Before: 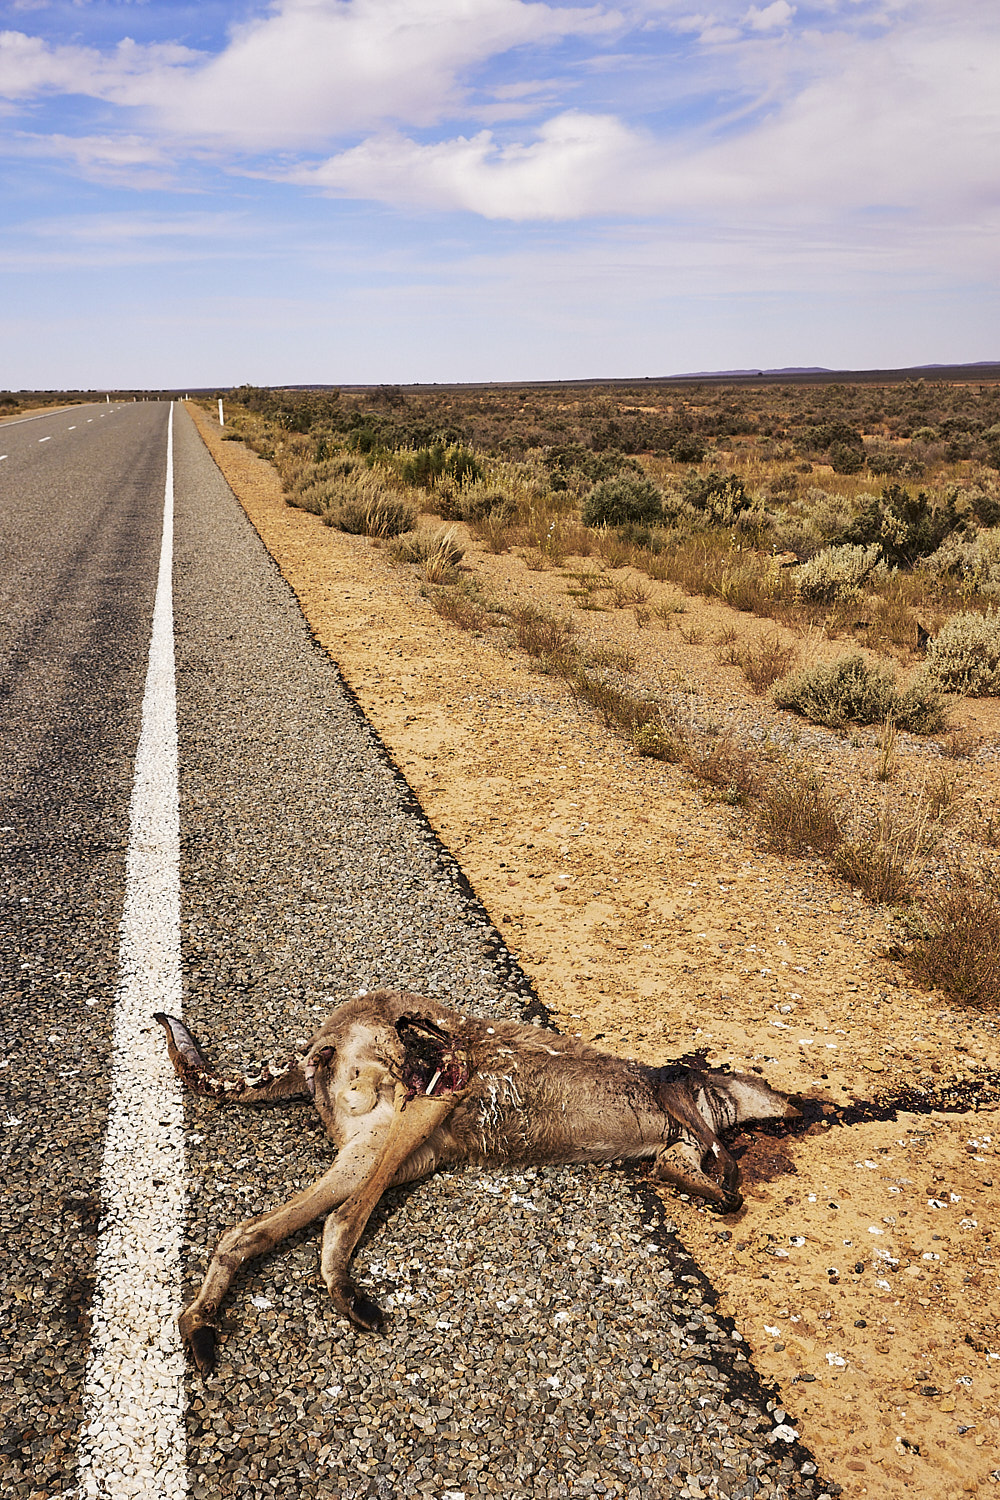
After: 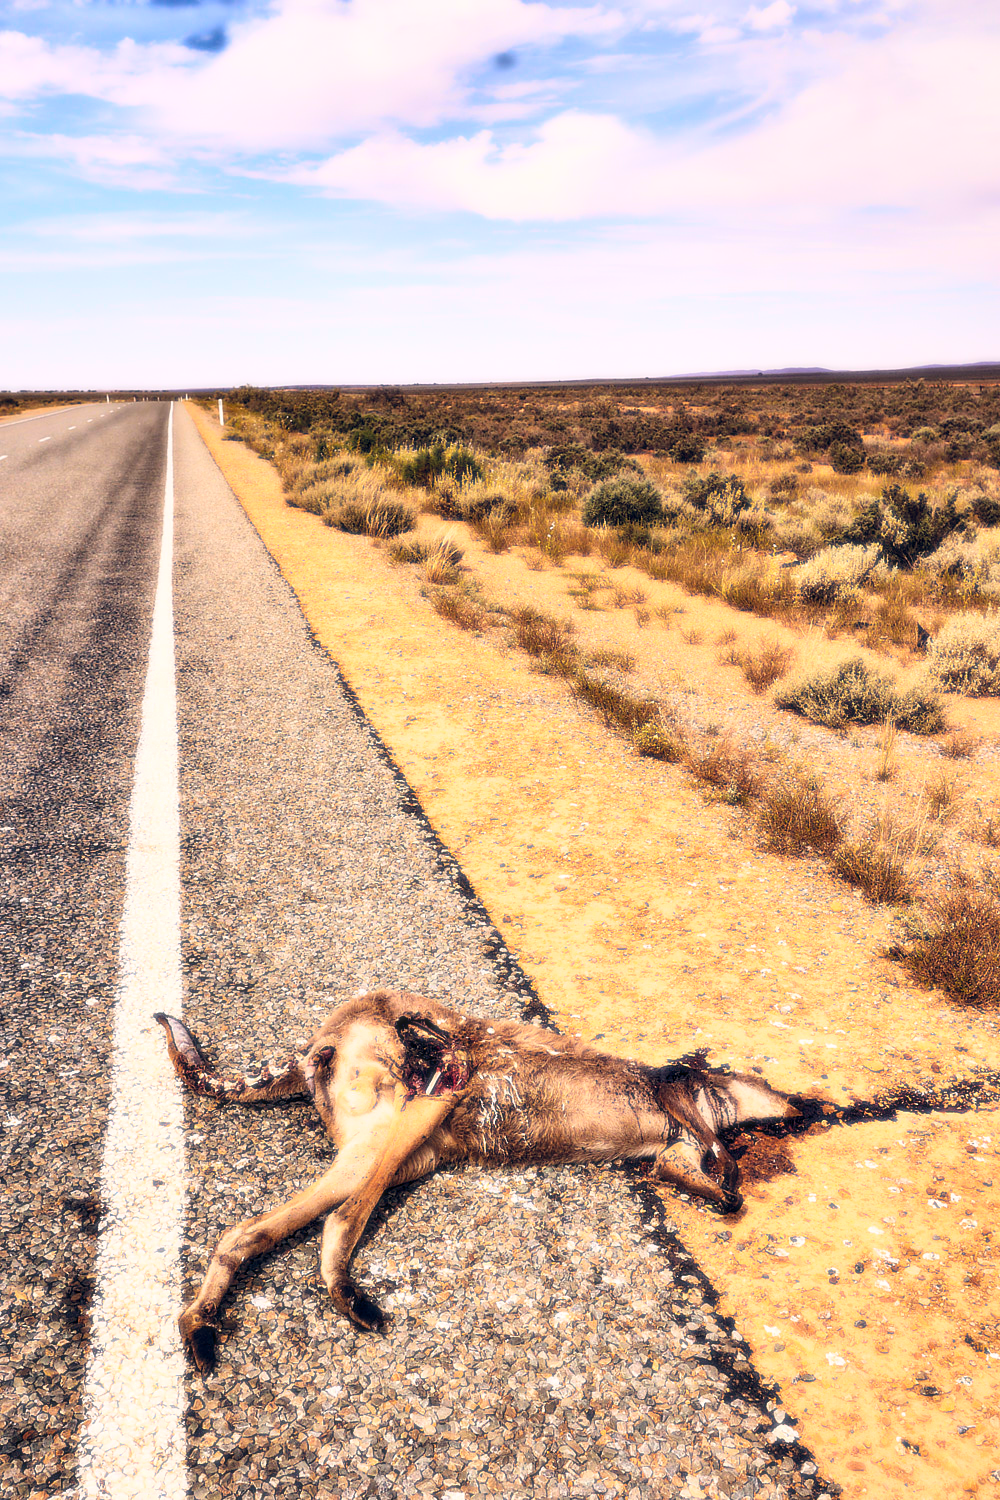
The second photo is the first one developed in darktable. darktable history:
shadows and highlights: shadows 40, highlights -54, highlights color adjustment 46%, low approximation 0.01, soften with gaussian
bloom: size 0%, threshold 54.82%, strength 8.31%
color balance rgb: shadows lift › hue 87.51°, highlights gain › chroma 1.35%, highlights gain › hue 55.1°, global offset › chroma 0.13%, global offset › hue 253.66°, perceptual saturation grading › global saturation 16.38%
